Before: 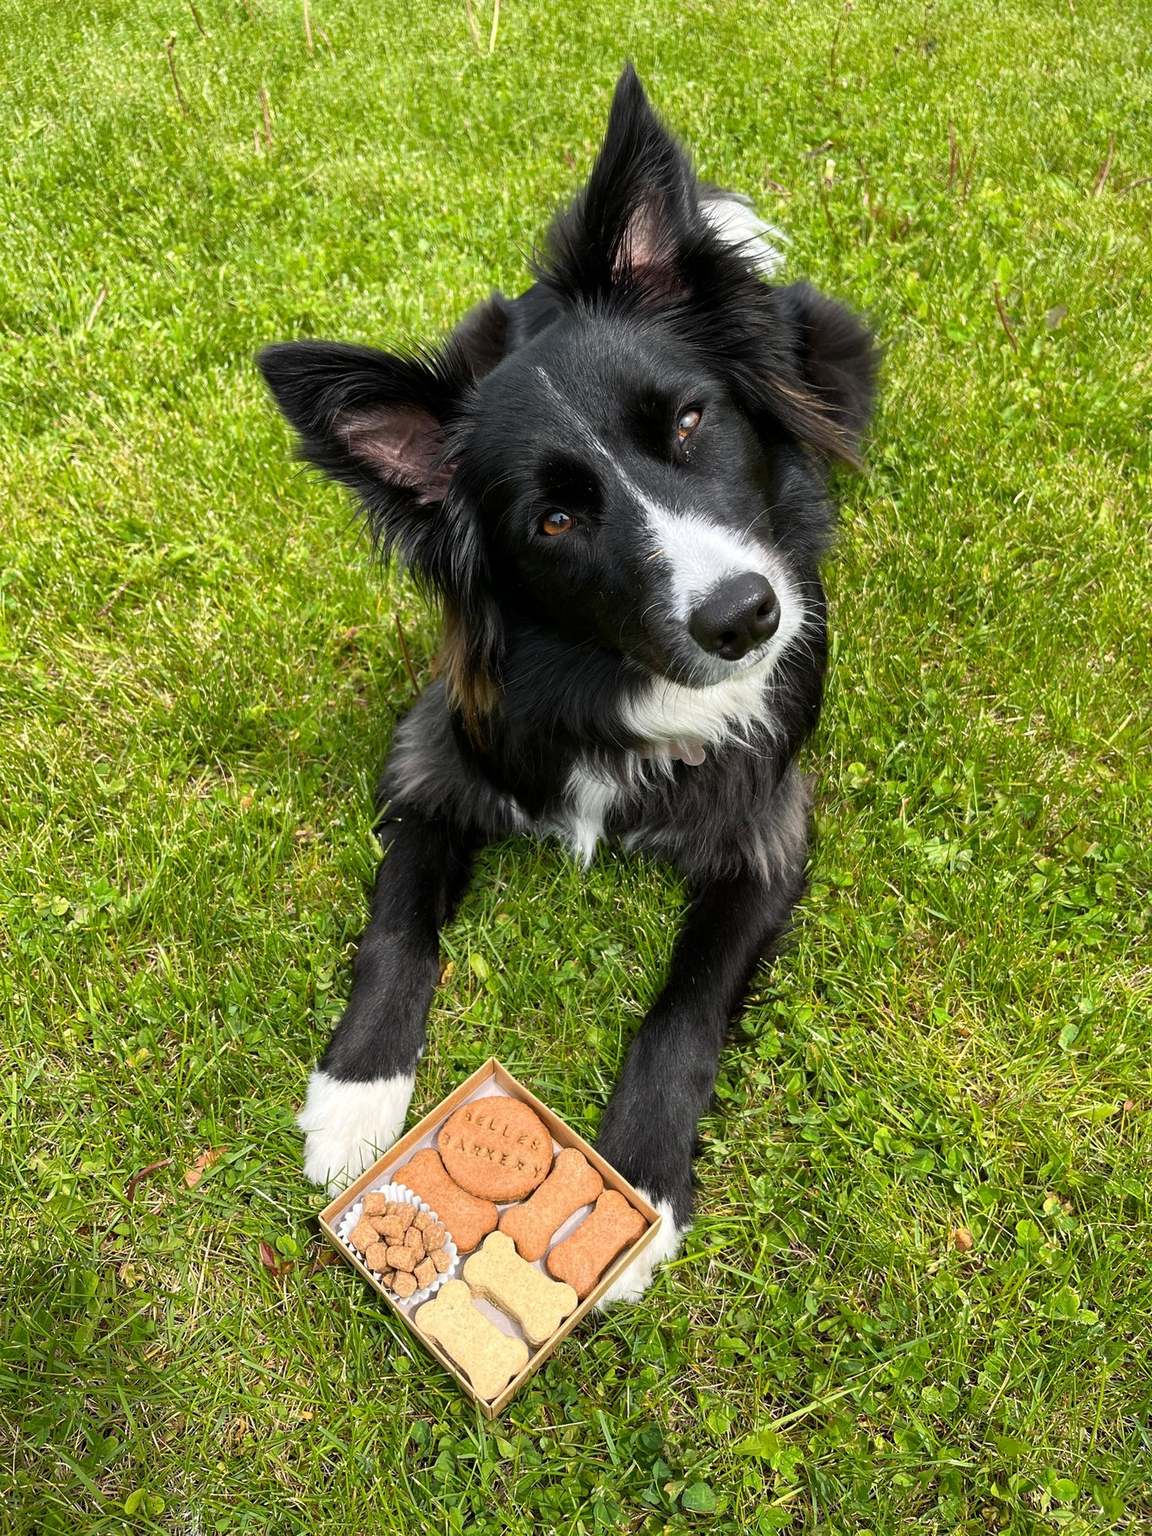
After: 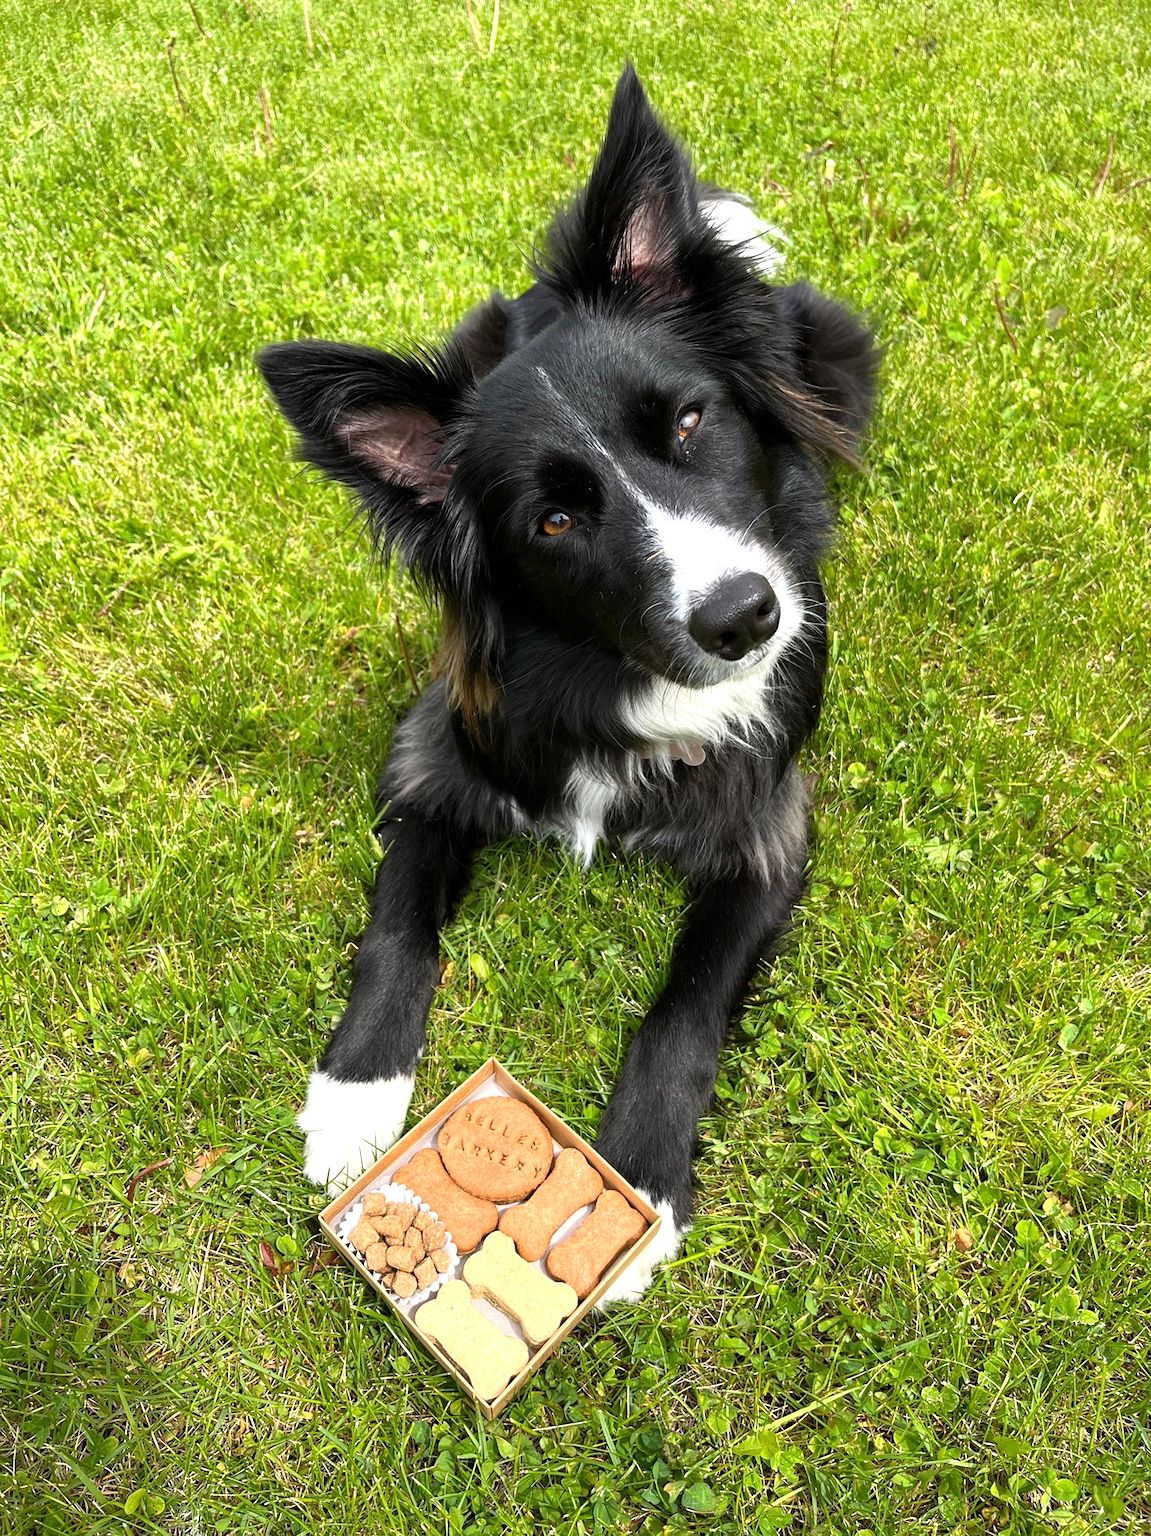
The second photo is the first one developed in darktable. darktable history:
tone equalizer: -8 EV -0.456 EV, -7 EV -0.382 EV, -6 EV -0.36 EV, -5 EV -0.189 EV, -3 EV 0.194 EV, -2 EV 0.338 EV, -1 EV 0.374 EV, +0 EV 0.425 EV, smoothing diameter 24.9%, edges refinement/feathering 10.05, preserve details guided filter
